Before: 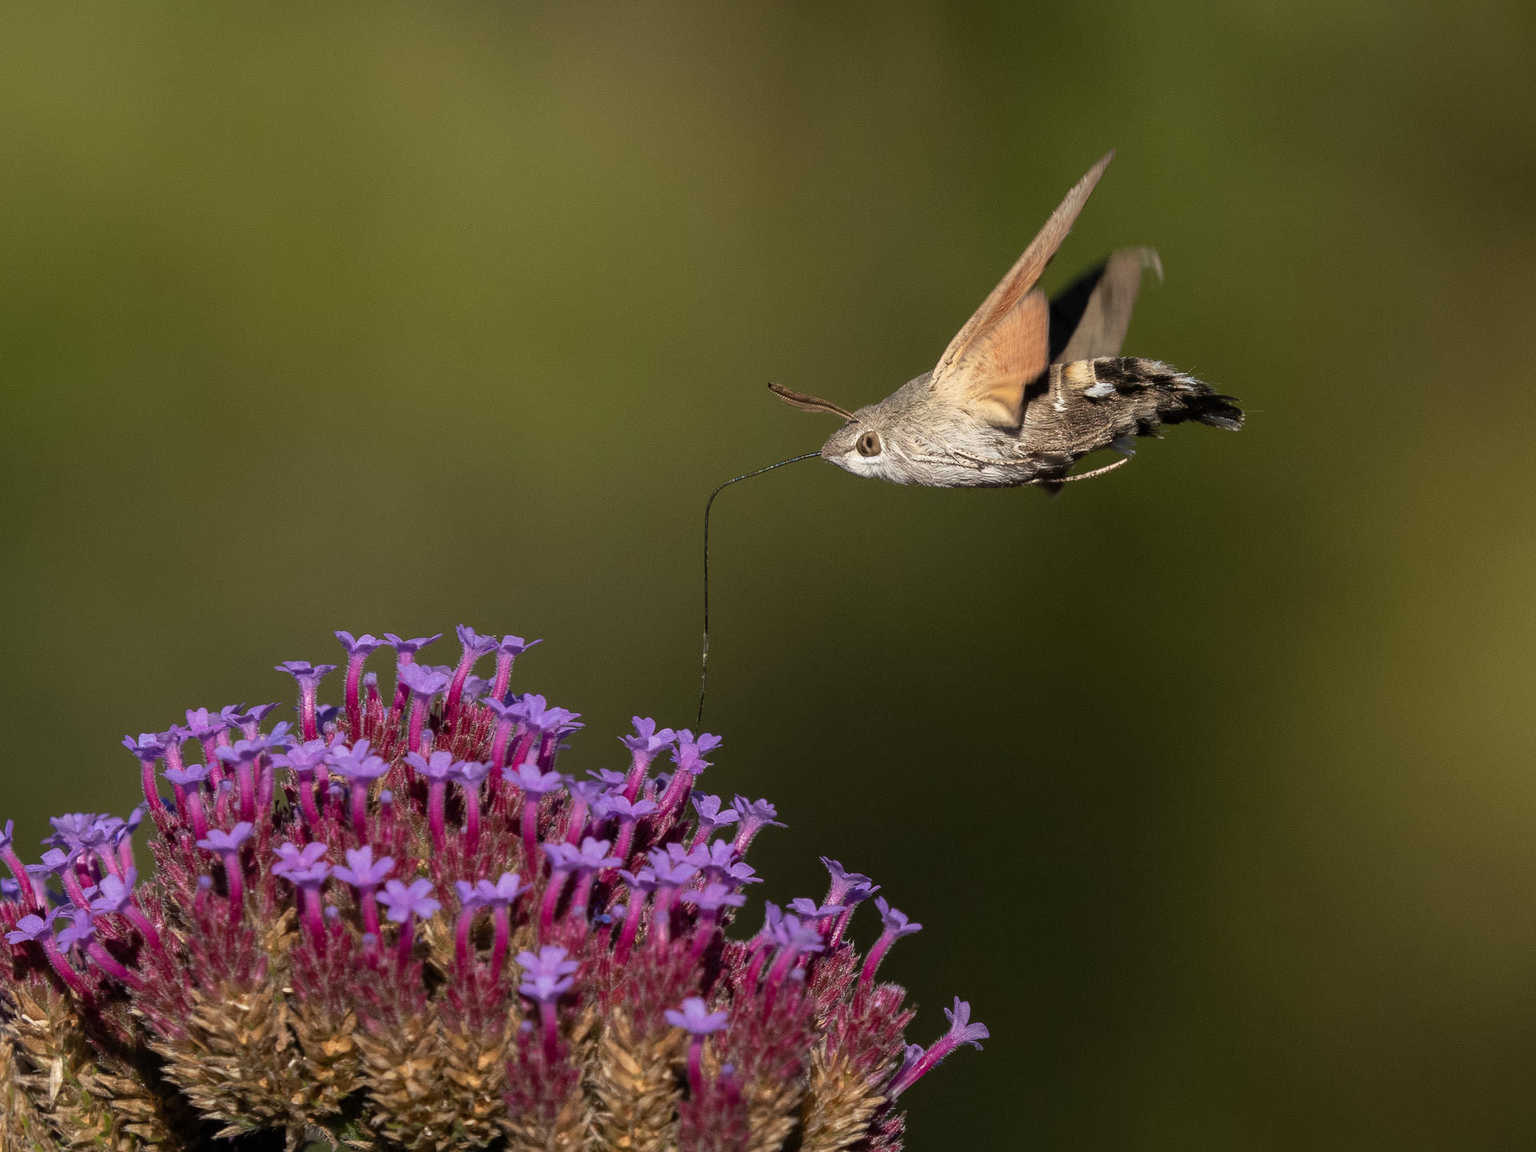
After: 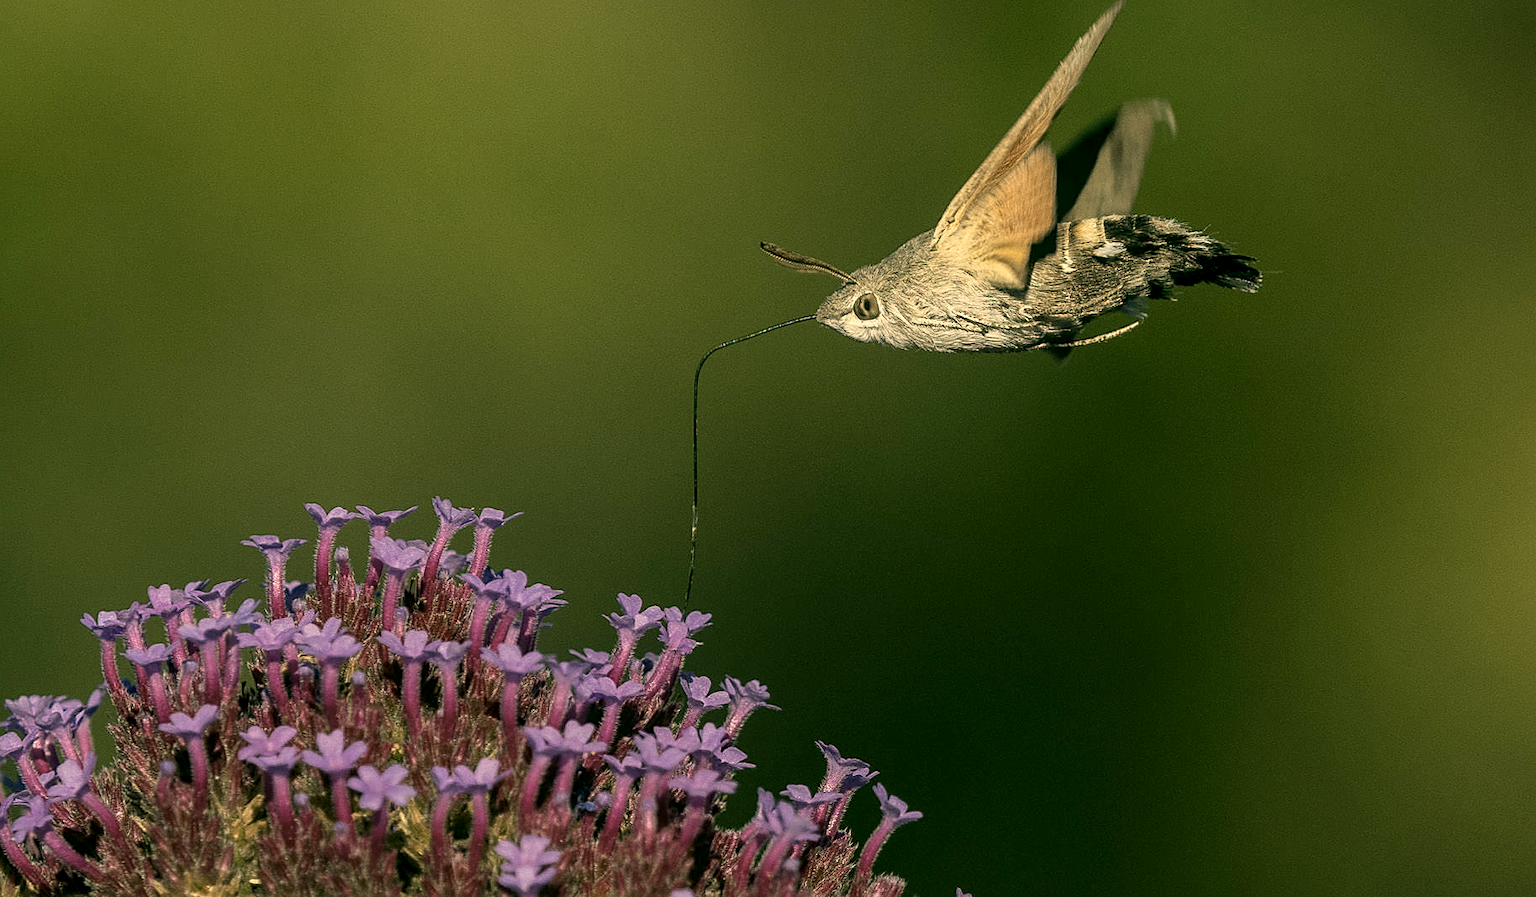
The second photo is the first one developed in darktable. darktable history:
sharpen: on, module defaults
crop and rotate: left 2.991%, top 13.302%, right 1.981%, bottom 12.636%
contrast brightness saturation: contrast 0.06, brightness -0.01, saturation -0.23
local contrast: on, module defaults
color correction: highlights a* 5.3, highlights b* 24.26, shadows a* -15.58, shadows b* 4.02
